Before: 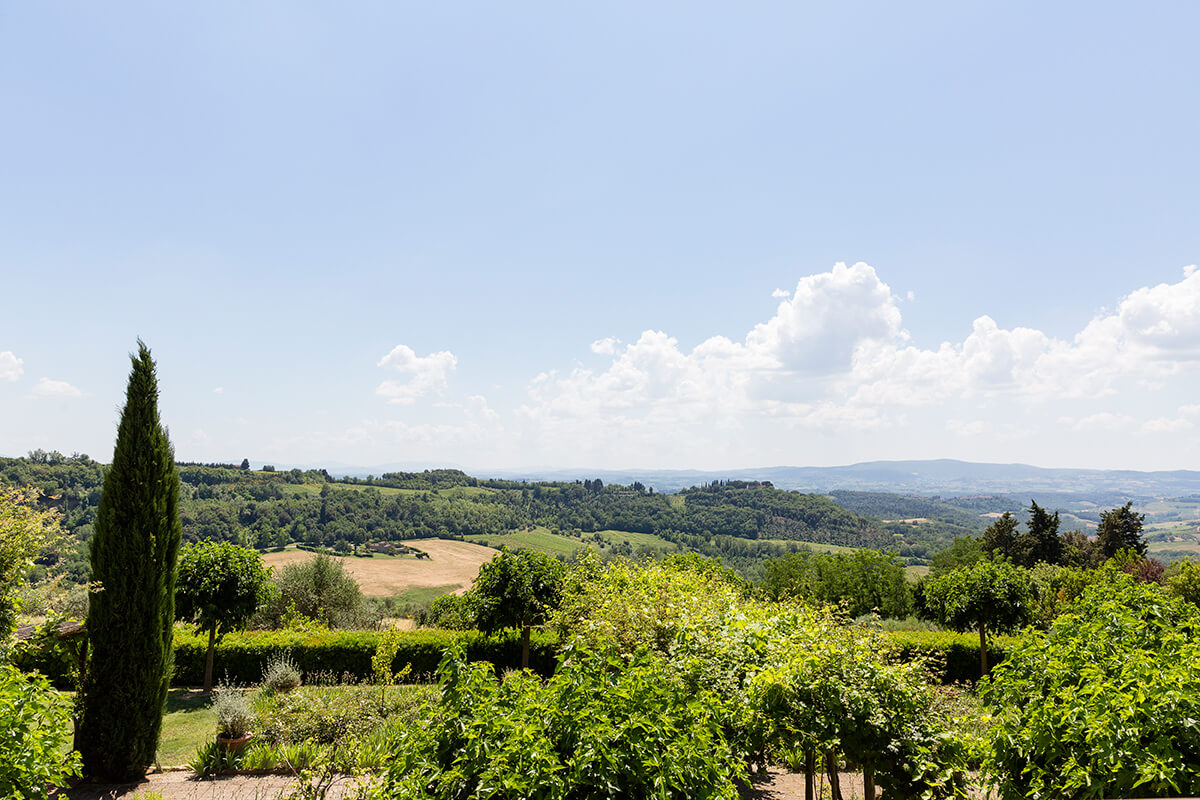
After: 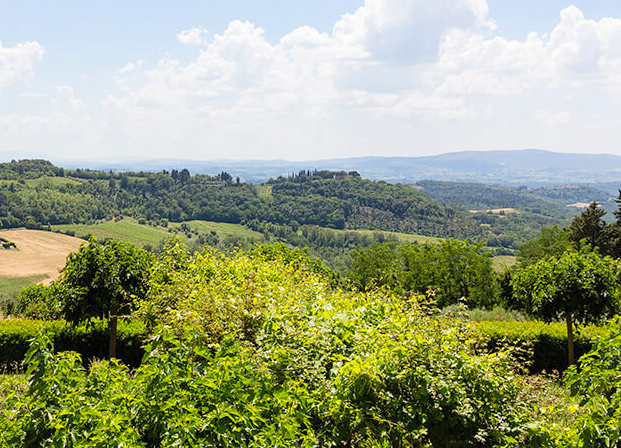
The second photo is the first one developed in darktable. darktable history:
crop: left 34.479%, top 38.822%, right 13.718%, bottom 5.172%
contrast brightness saturation: contrast 0.03, brightness 0.06, saturation 0.13
